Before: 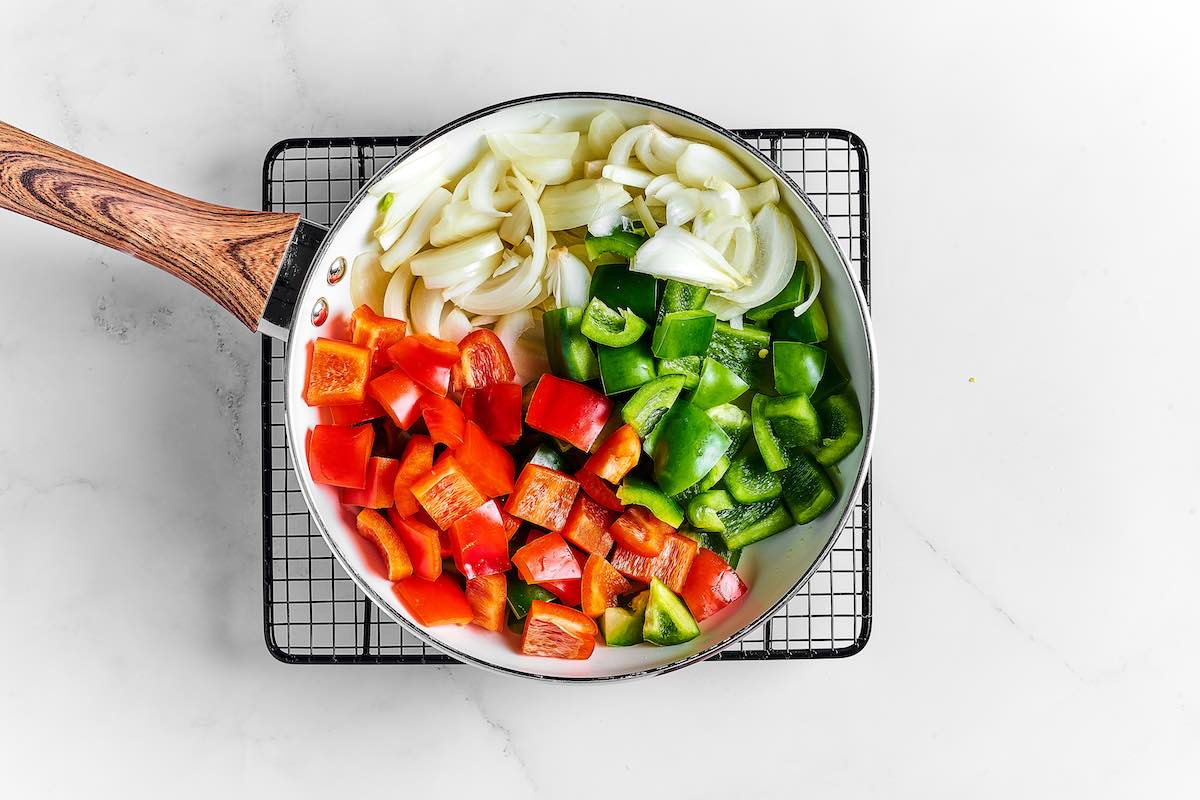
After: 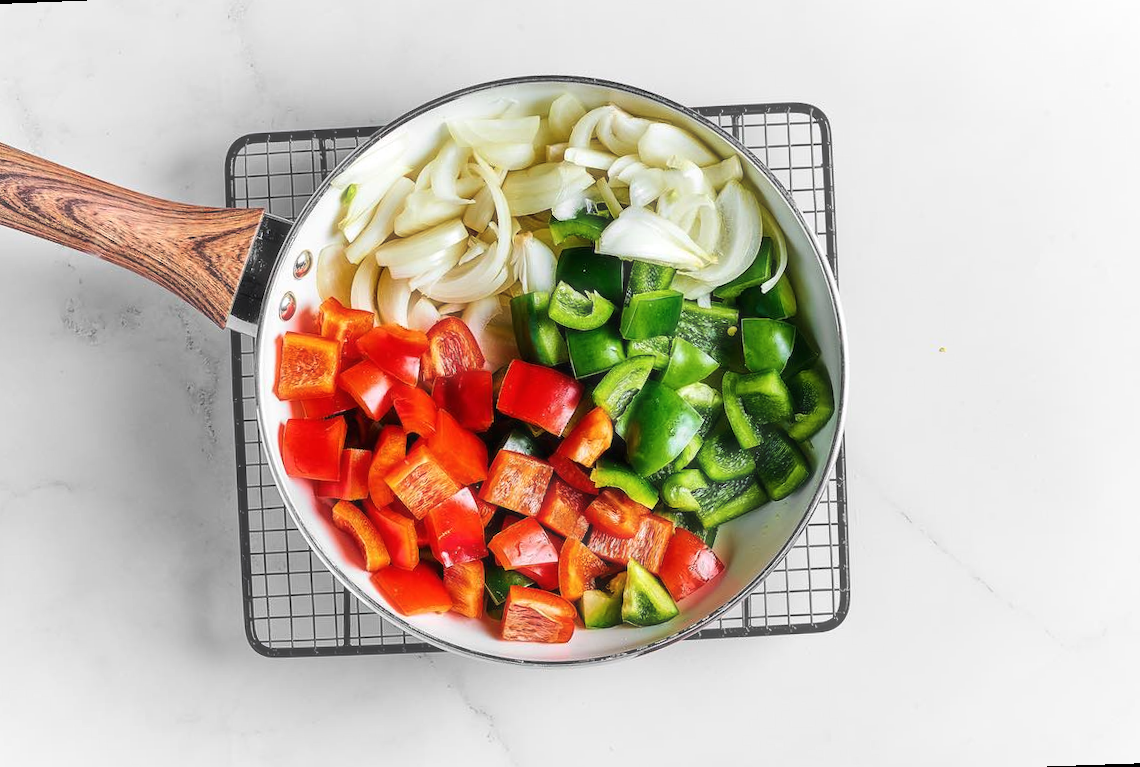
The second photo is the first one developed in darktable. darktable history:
haze removal: strength -0.1, adaptive false
rotate and perspective: rotation -2.12°, lens shift (vertical) 0.009, lens shift (horizontal) -0.008, automatic cropping original format, crop left 0.036, crop right 0.964, crop top 0.05, crop bottom 0.959
